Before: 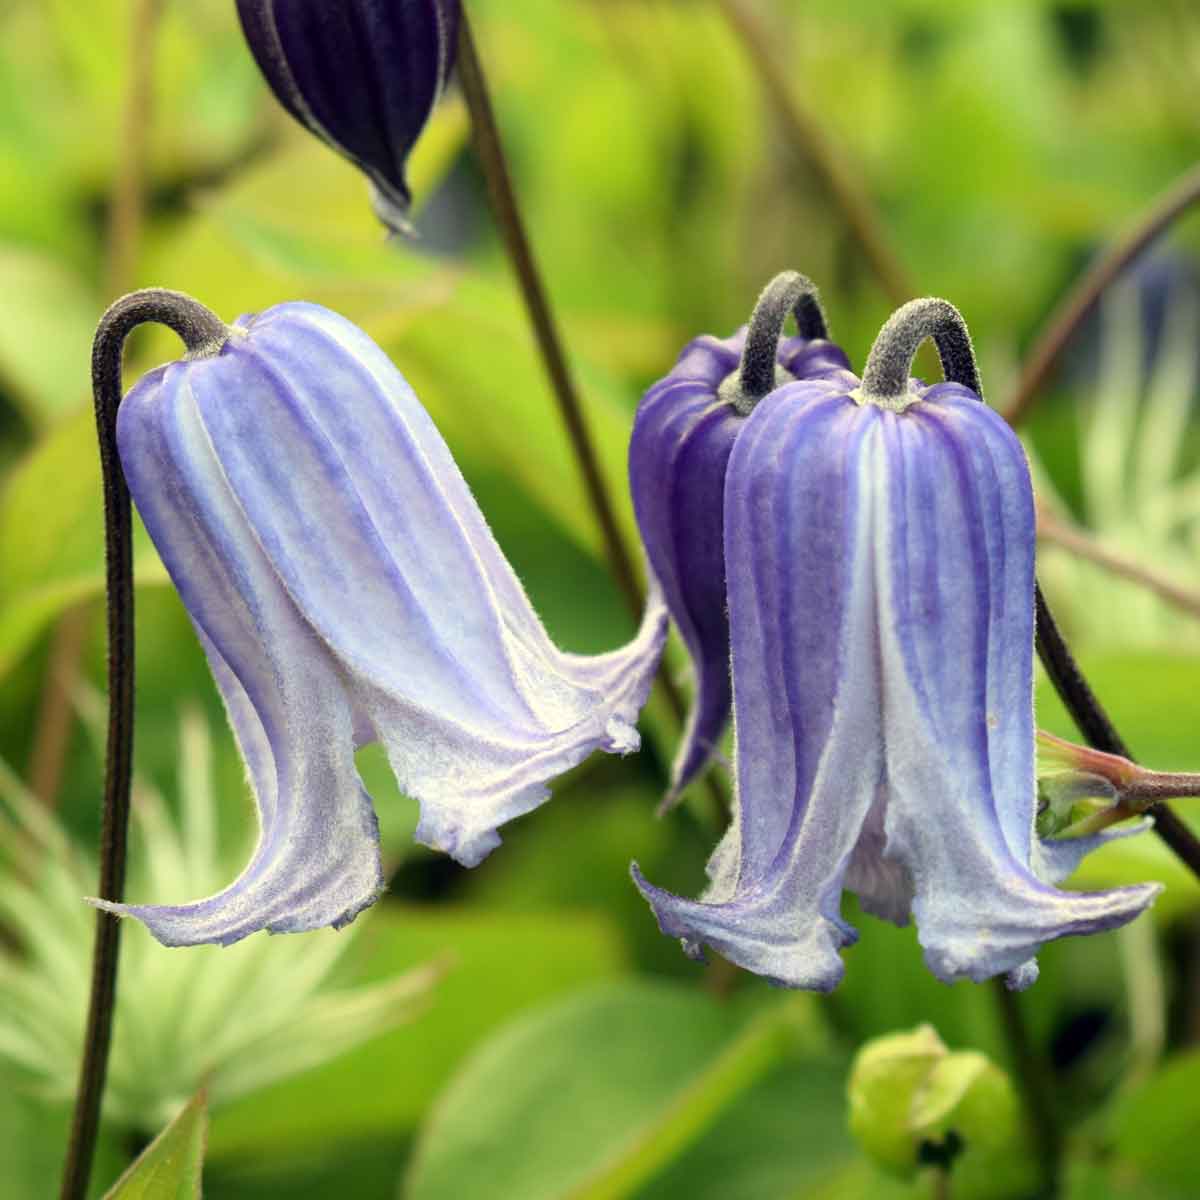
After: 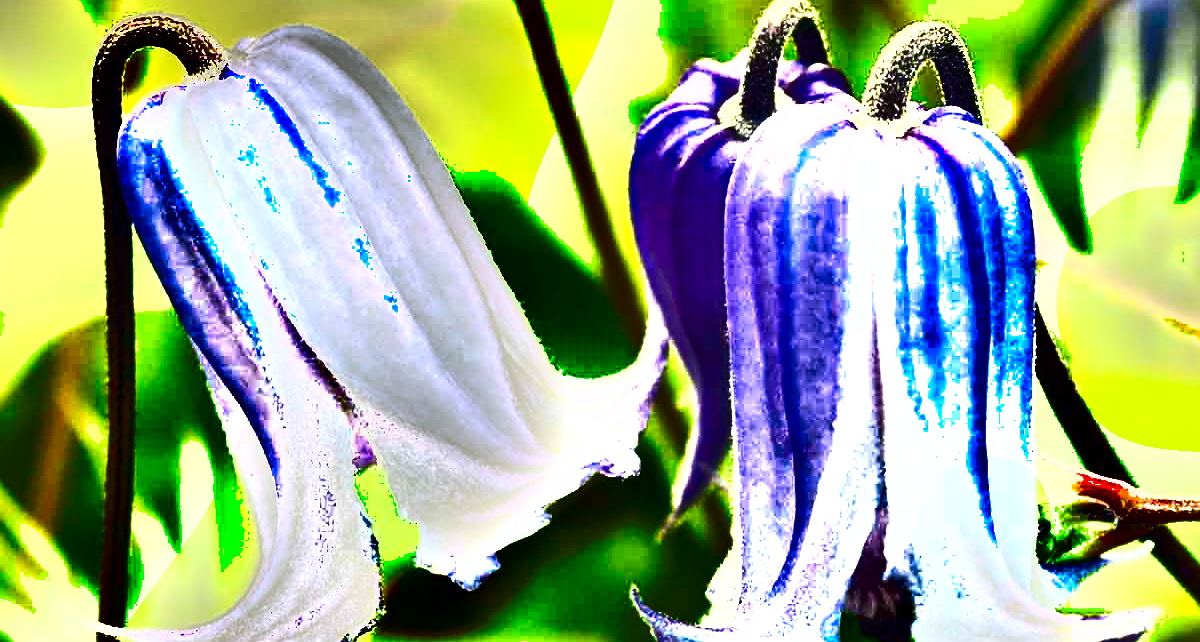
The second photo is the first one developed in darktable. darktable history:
sharpen: on, module defaults
exposure: black level correction 0.001, exposure 1.822 EV, compensate exposure bias true, compensate highlight preservation false
crop and rotate: top 23.043%, bottom 23.437%
color balance rgb: linear chroma grading › global chroma 15%, perceptual saturation grading › global saturation 30%
shadows and highlights: shadows 24.5, highlights -78.15, soften with gaussian
color zones: curves: ch0 [(0.068, 0.464) (0.25, 0.5) (0.48, 0.508) (0.75, 0.536) (0.886, 0.476) (0.967, 0.456)]; ch1 [(0.066, 0.456) (0.25, 0.5) (0.616, 0.508) (0.746, 0.56) (0.934, 0.444)]
contrast brightness saturation: contrast 0.14
